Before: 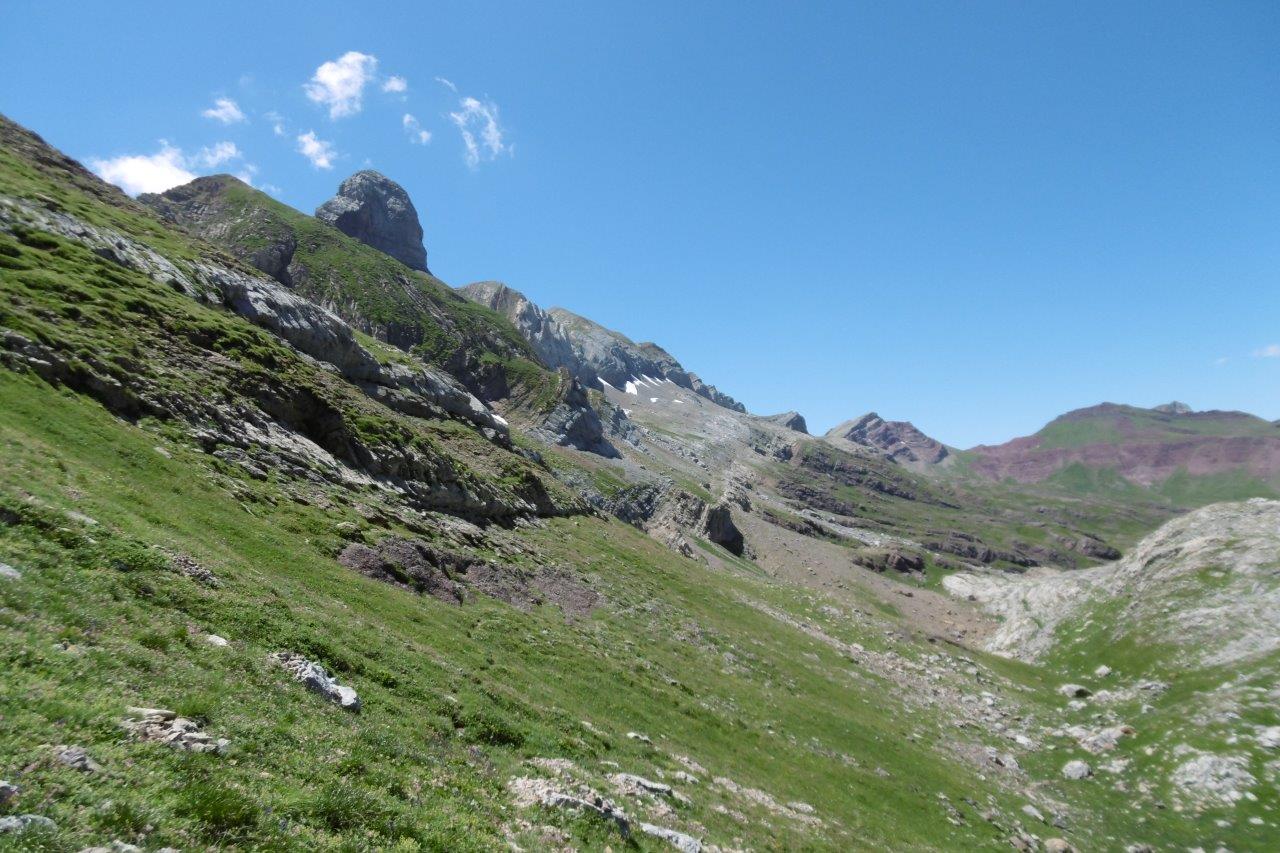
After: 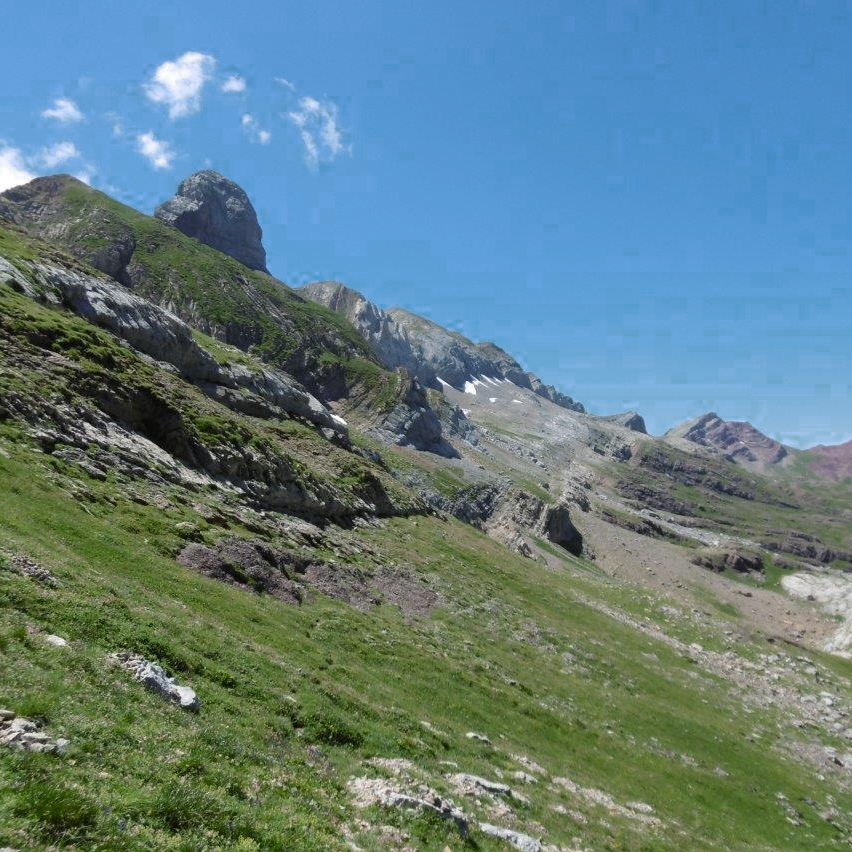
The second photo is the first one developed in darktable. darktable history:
crop and rotate: left 12.579%, right 20.796%
color zones: curves: ch0 [(0.25, 0.5) (0.636, 0.25) (0.75, 0.5)]
